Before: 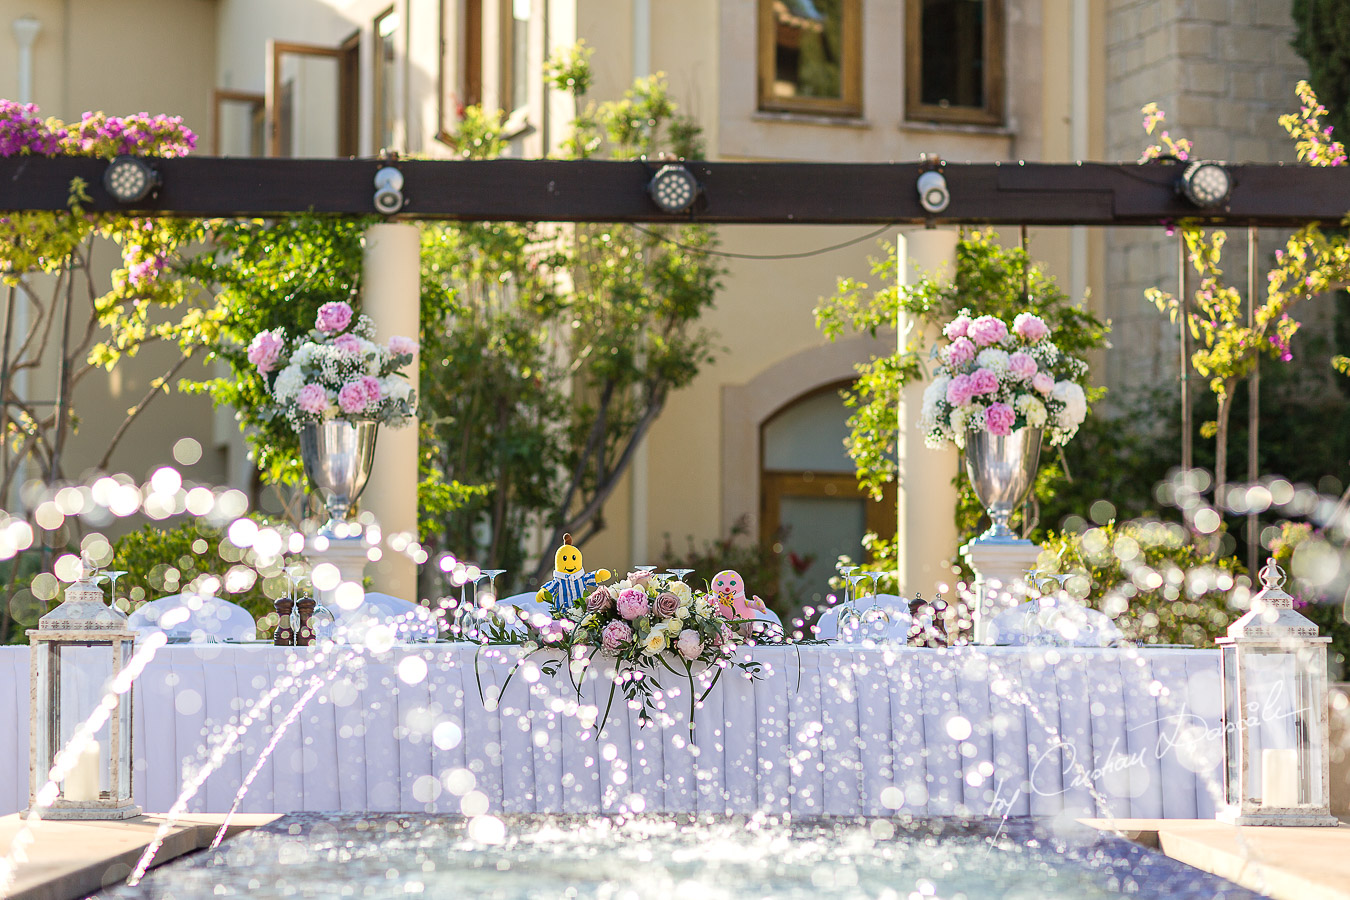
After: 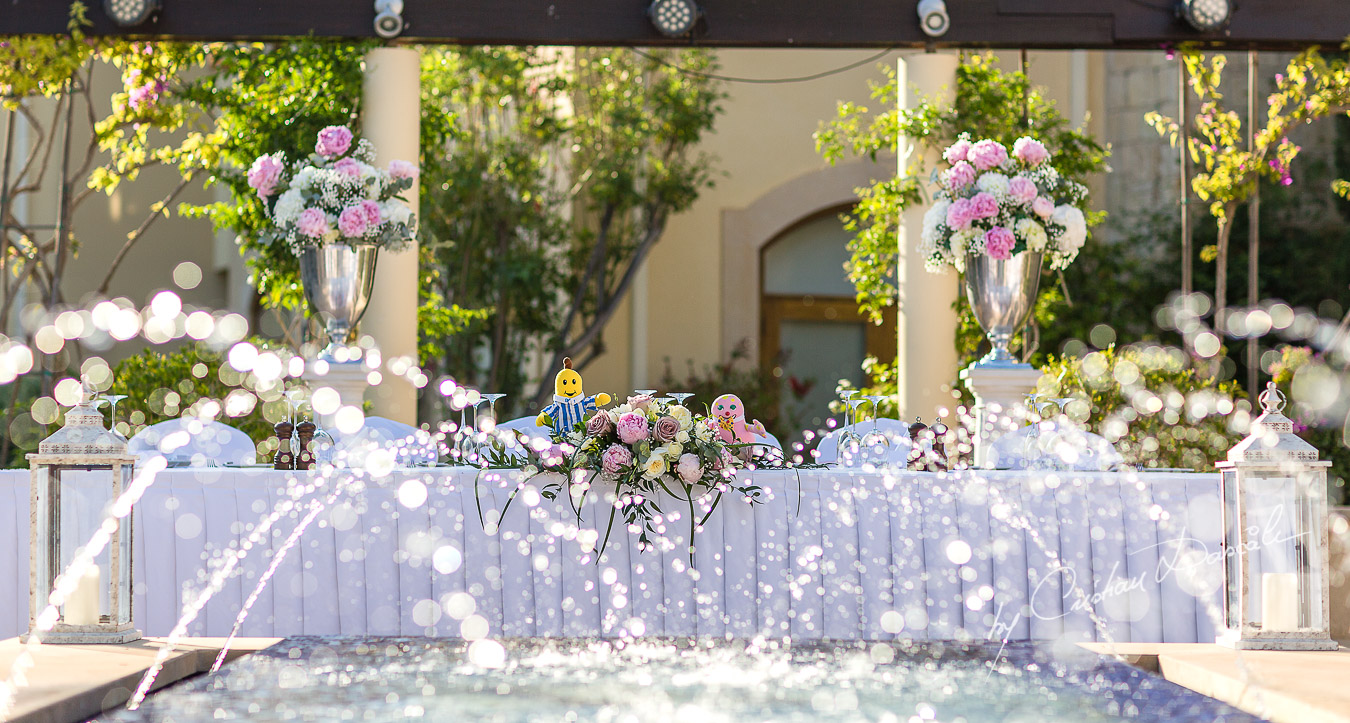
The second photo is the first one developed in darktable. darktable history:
crop and rotate: top 19.561%
